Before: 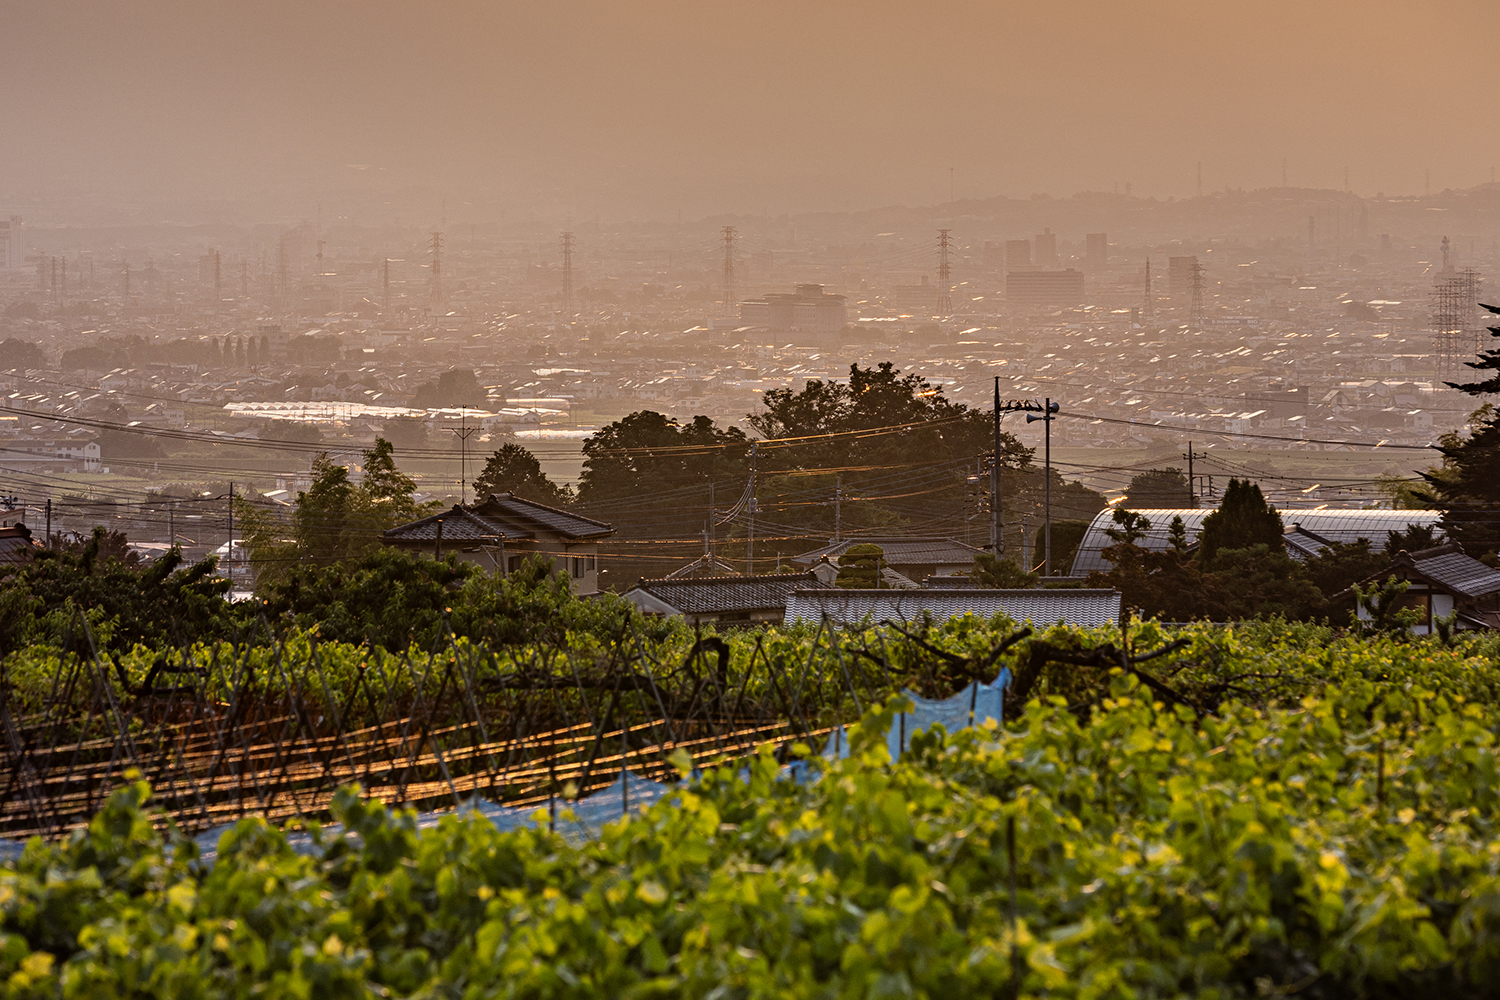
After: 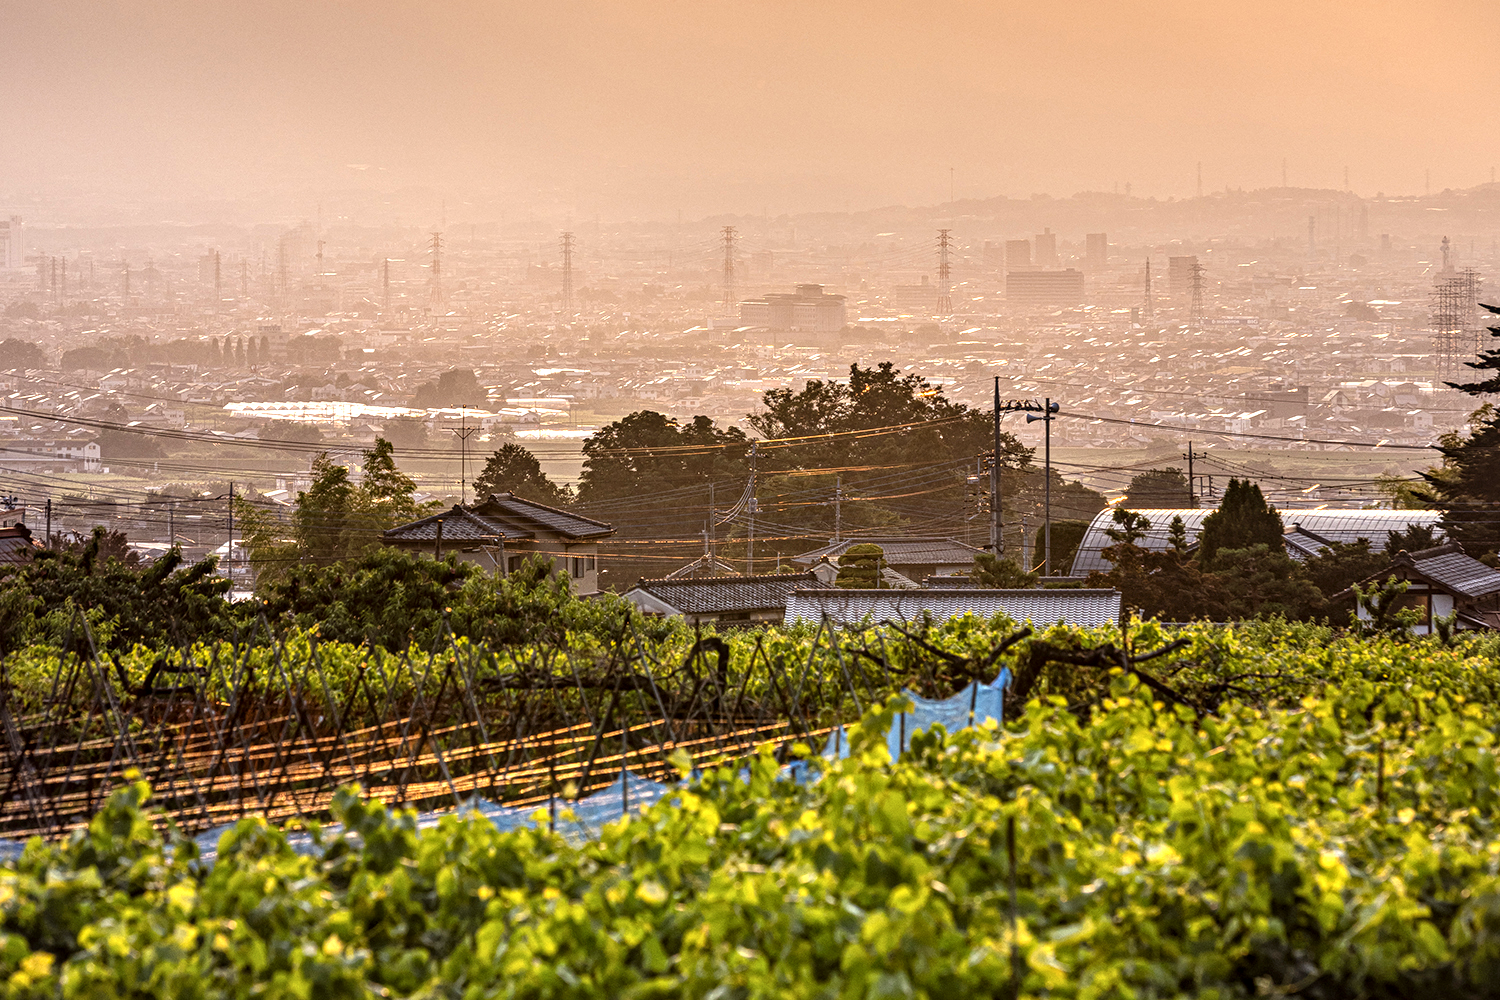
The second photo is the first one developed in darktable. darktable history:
exposure: exposure 0.921 EV, compensate highlight preservation false
local contrast: highlights 55%, shadows 52%, detail 130%, midtone range 0.452
